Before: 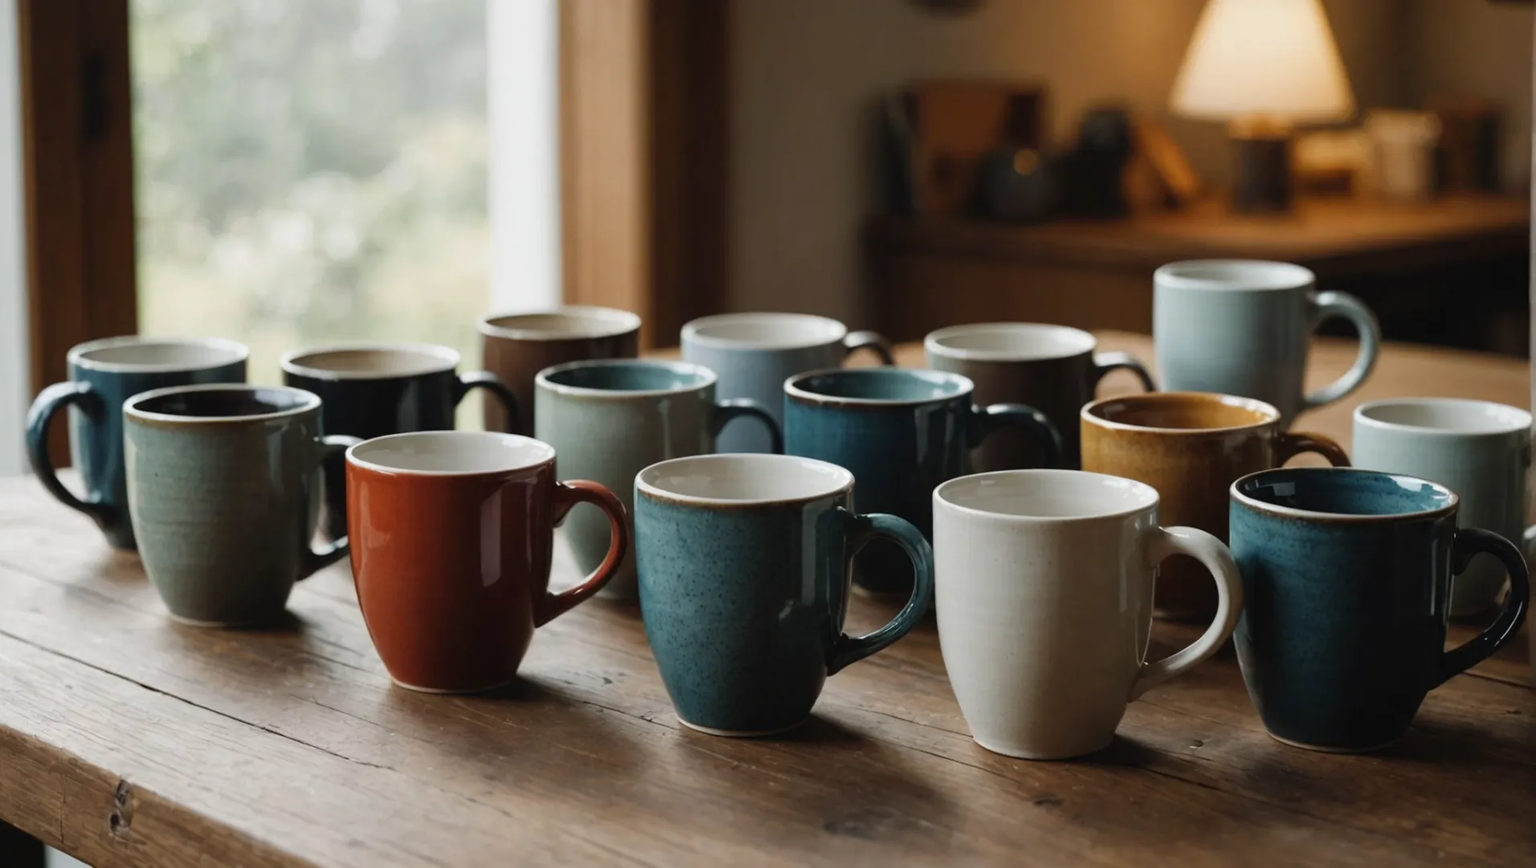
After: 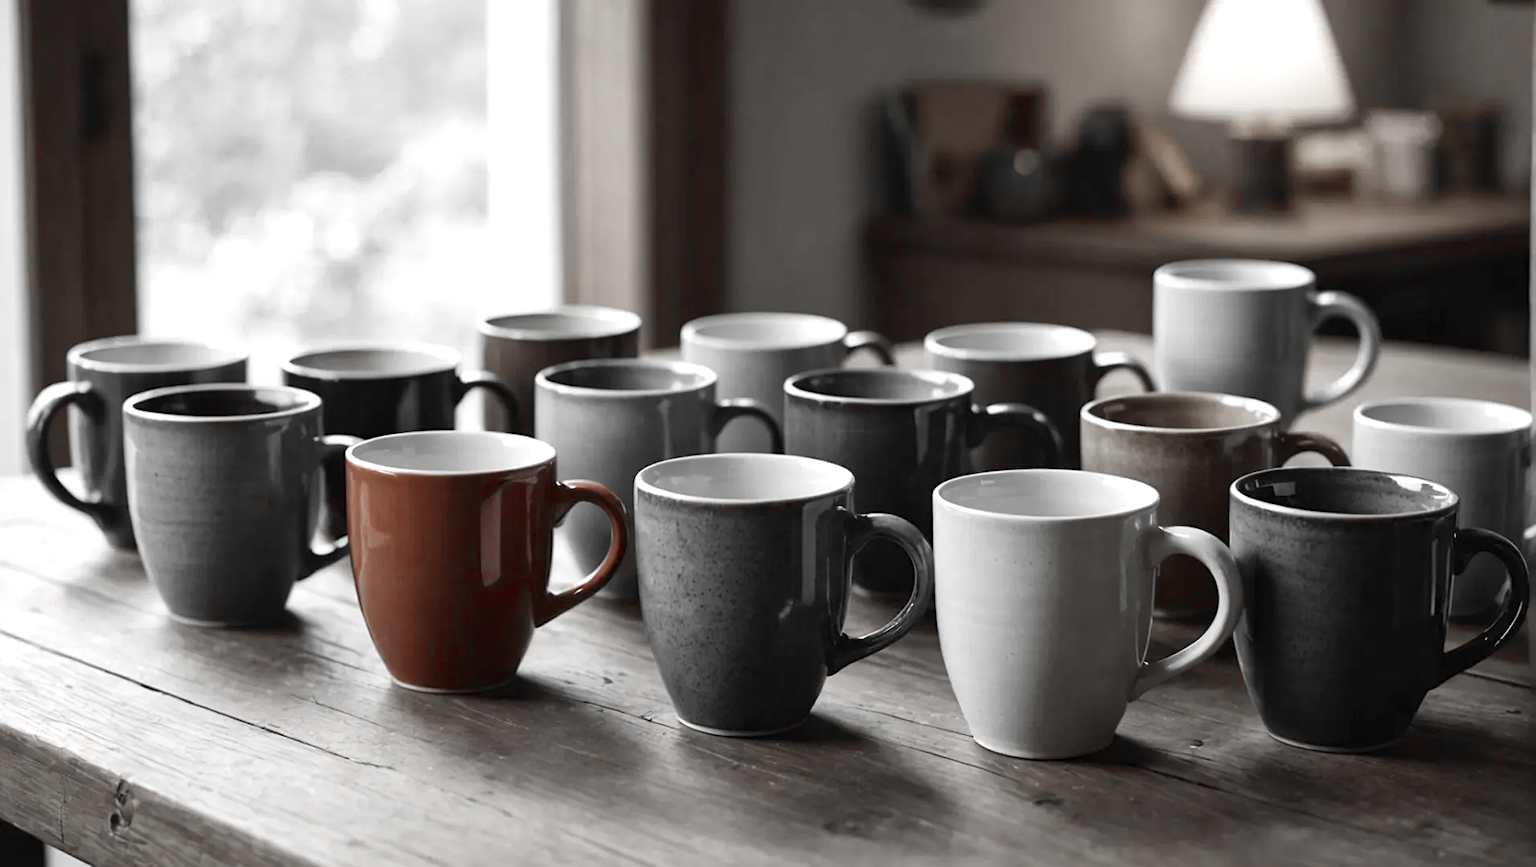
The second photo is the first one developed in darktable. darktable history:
local contrast: mode bilateral grid, contrast 28, coarseness 16, detail 115%, midtone range 0.2
exposure: black level correction 0.001, exposure 0.5 EV, compensate exposure bias true, compensate highlight preservation false
sharpen: amount 0.2
color zones: curves: ch0 [(0, 0.278) (0.143, 0.5) (0.286, 0.5) (0.429, 0.5) (0.571, 0.5) (0.714, 0.5) (0.857, 0.5) (1, 0.5)]; ch1 [(0, 1) (0.143, 0.165) (0.286, 0) (0.429, 0) (0.571, 0) (0.714, 0) (0.857, 0.5) (1, 0.5)]; ch2 [(0, 0.508) (0.143, 0.5) (0.286, 0.5) (0.429, 0.5) (0.571, 0.5) (0.714, 0.5) (0.857, 0.5) (1, 0.5)]
